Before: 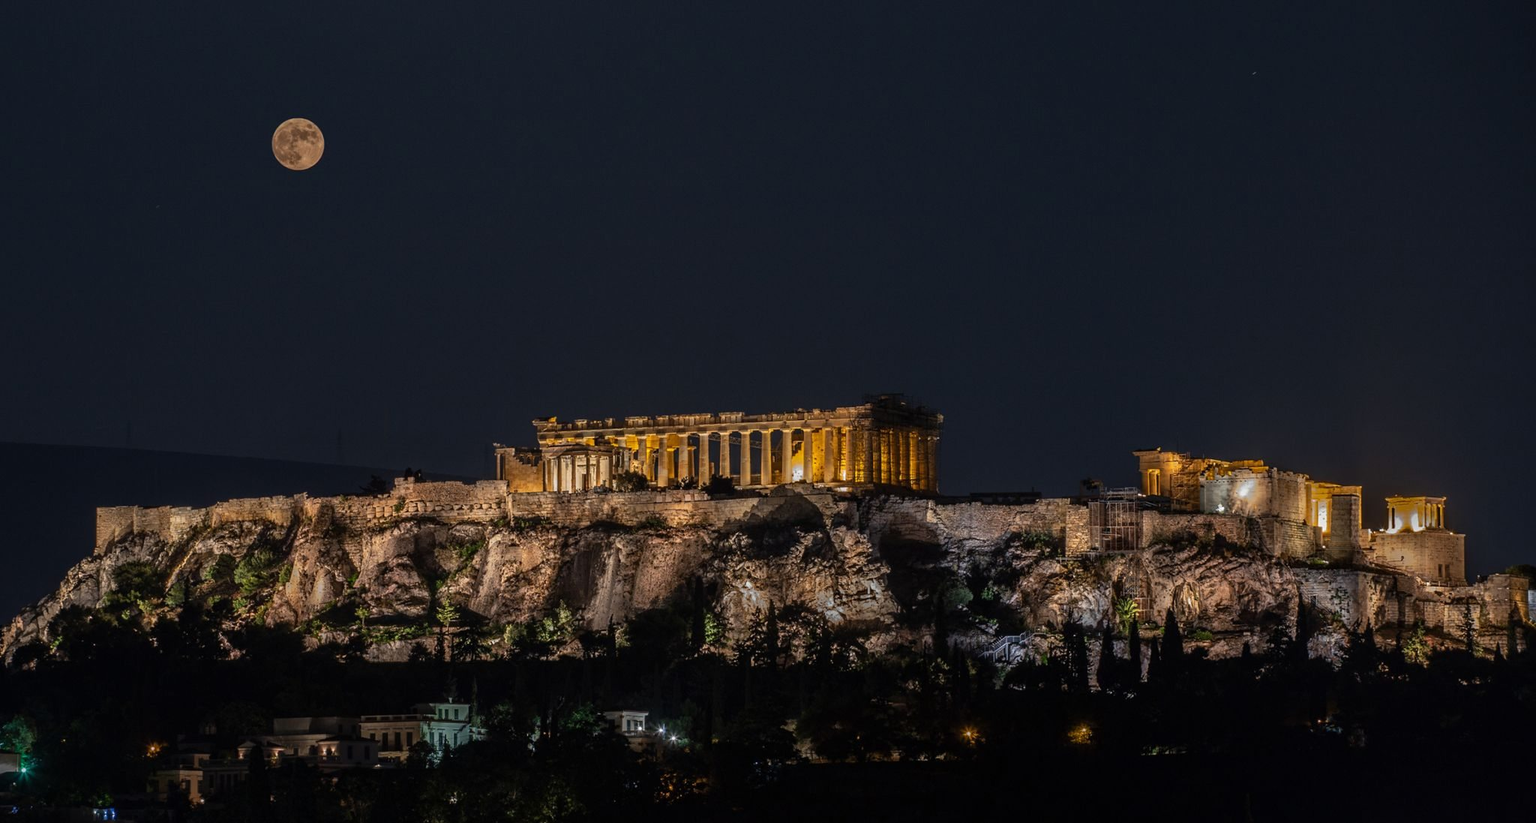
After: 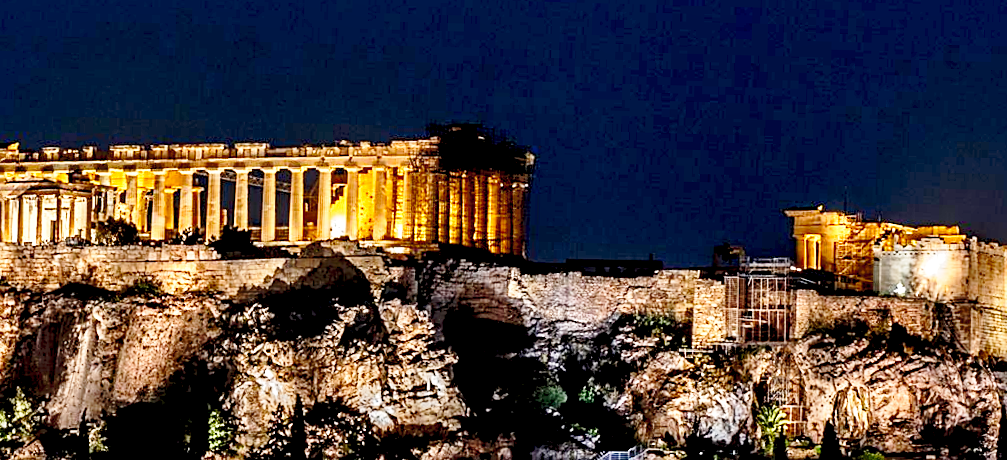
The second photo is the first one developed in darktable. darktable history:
exposure: black level correction 0.01, exposure 1 EV, compensate highlight preservation false
sharpen: on, module defaults
base curve: curves: ch0 [(0, 0) (0.028, 0.03) (0.121, 0.232) (0.46, 0.748) (0.859, 0.968) (1, 1)], preserve colors none
crop: left 35.03%, top 36.625%, right 14.663%, bottom 20.057%
shadows and highlights: shadows 62.66, white point adjustment 0.37, highlights -34.44, compress 83.82%
rotate and perspective: rotation 1.57°, crop left 0.018, crop right 0.982, crop top 0.039, crop bottom 0.961
